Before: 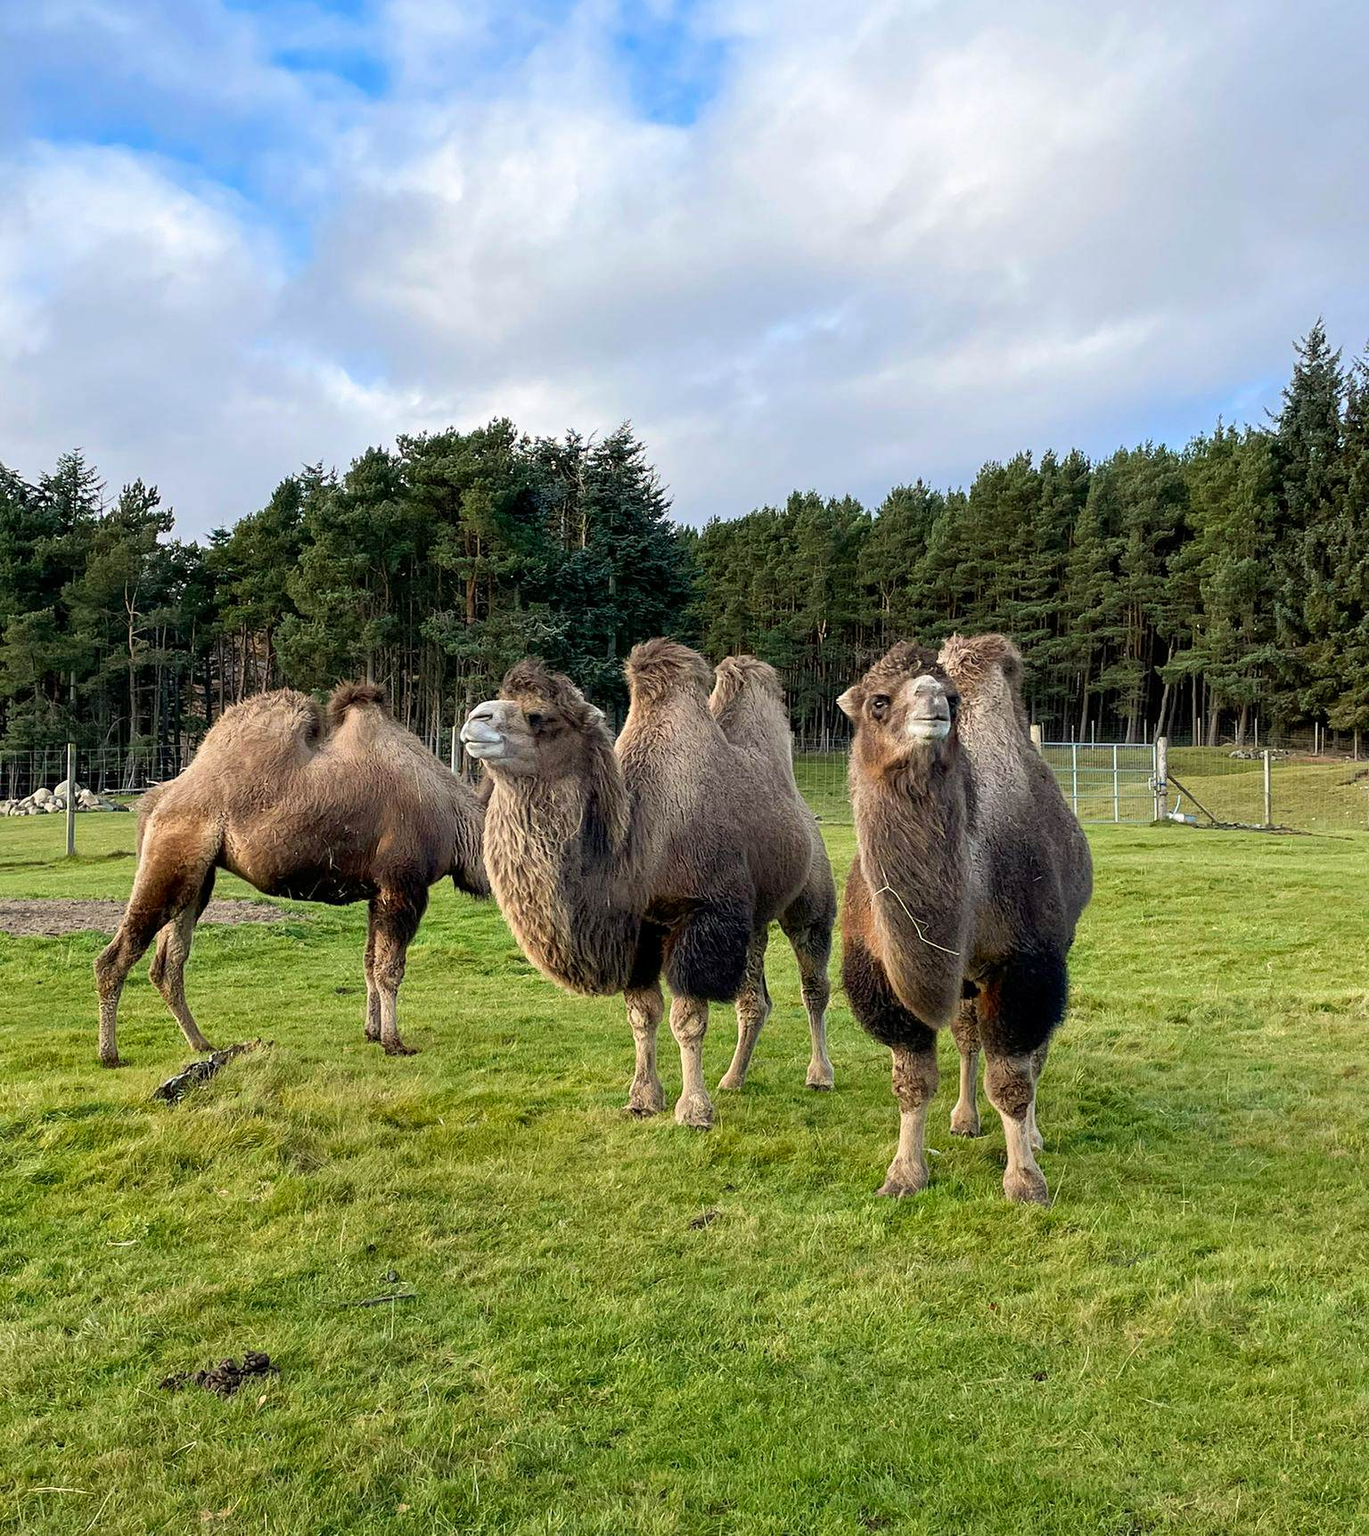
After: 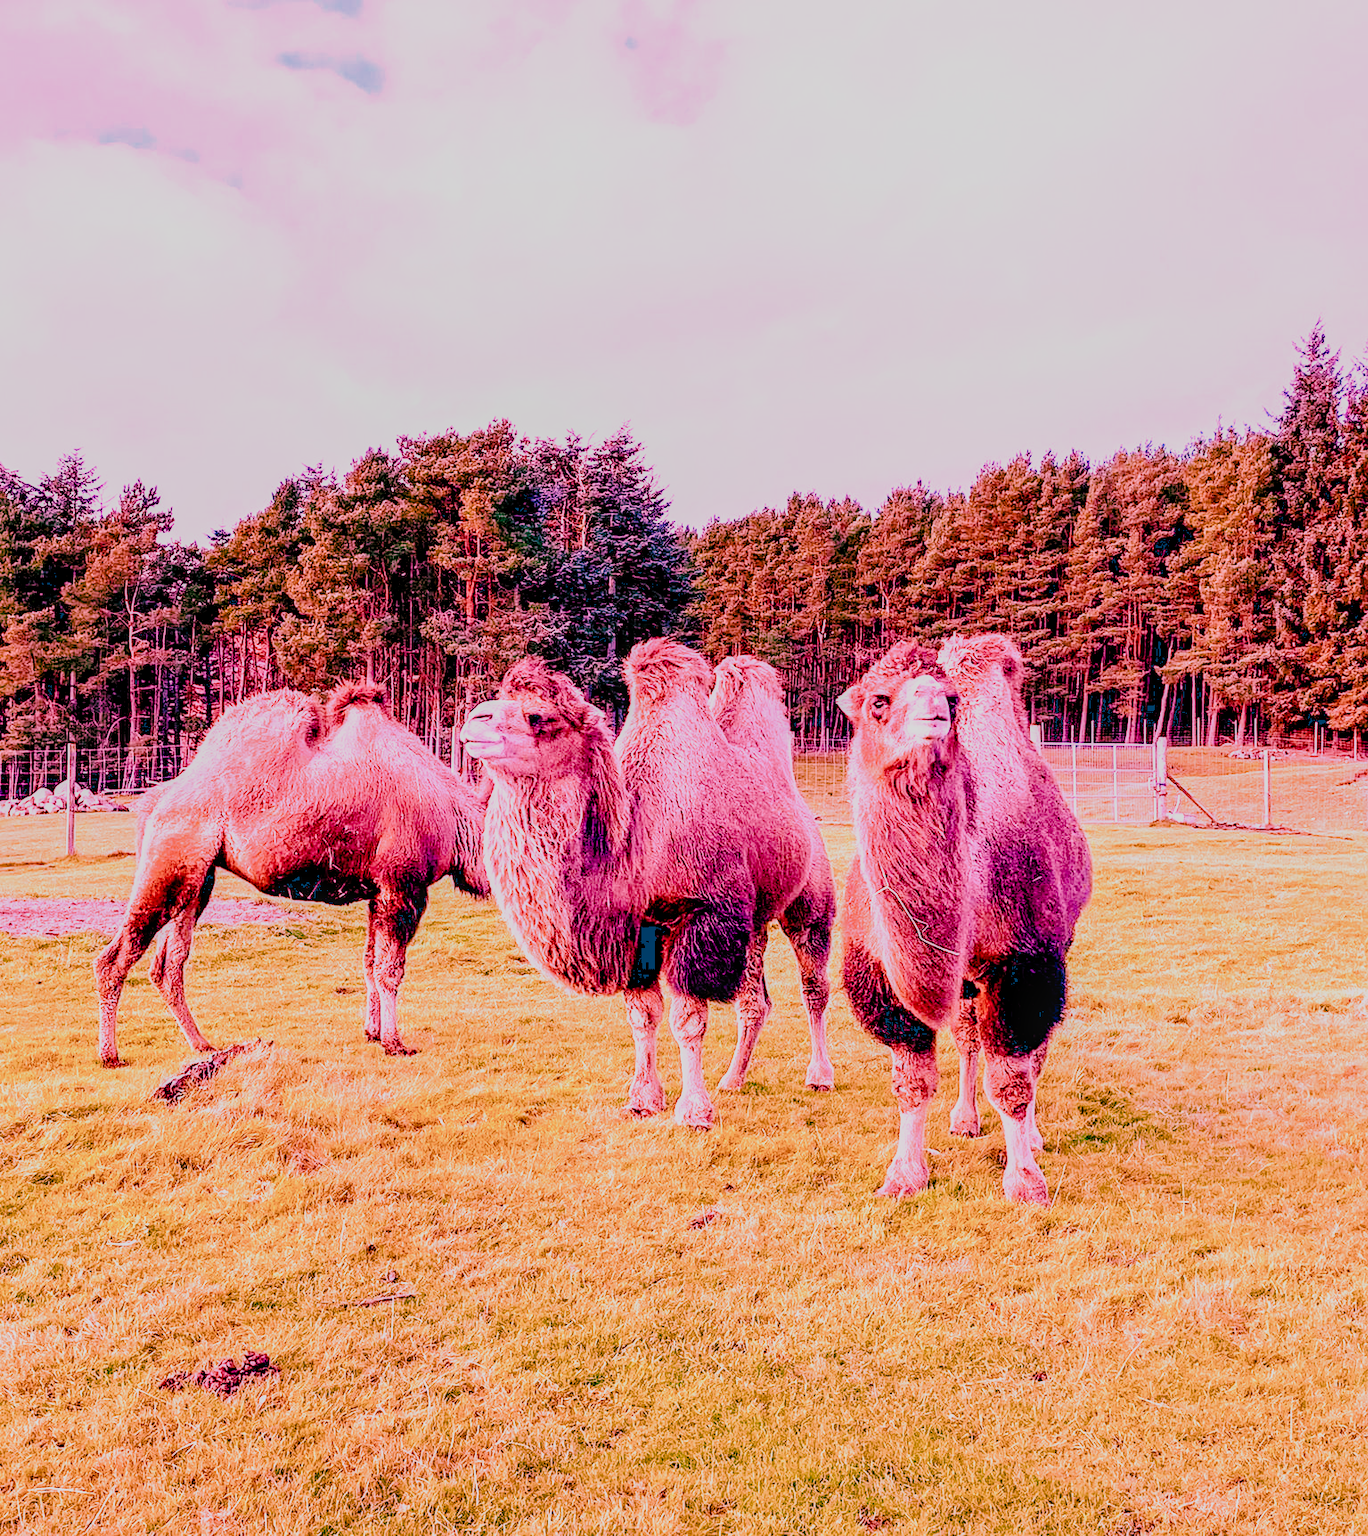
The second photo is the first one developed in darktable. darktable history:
local contrast: on, module defaults
raw chromatic aberrations: on, module defaults
color balance rgb: perceptual saturation grading › global saturation 25%, perceptual brilliance grading › mid-tones 10%, perceptual brilliance grading › shadows 15%, global vibrance 20%
exposure: black level correction 0.001, exposure 0.5 EV, compensate exposure bias true, compensate highlight preservation false
filmic rgb: black relative exposure -7.65 EV, white relative exposure 4.56 EV, hardness 3.61
highlight reconstruction: method reconstruct color, iterations 1, diameter of reconstruction 64 px
hot pixels: on, module defaults
lens correction: scale 1.01, crop 1, focal 85, aperture 2.8, distance 10.02, camera "Canon EOS RP", lens "Canon RF 85mm F2 MACRO IS STM"
raw denoise: x [[0, 0.25, 0.5, 0.75, 1] ×4]
tone equalizer "mask blending: all purposes": on, module defaults
white balance: red 2.107, blue 1.593
base curve: curves: ch0 [(0, 0) (0.032, 0.037) (0.105, 0.228) (0.435, 0.76) (0.856, 0.983) (1, 1)], preserve colors none | blend: blend mode average, opacity 20%; mask: uniform (no mask)
contrast brightness saturation: brightness -1, saturation 1 | blend: blend mode average, opacity 20%; mask: uniform (no mask)
filmic: grey point source 9, black point source -8.55, white point source 3.45, grey point target 18, white point target 100, output power 2.2, latitude stops 3.5, contrast 1.62, saturation 60, global saturation 70, balance -12, preserve color 1 | blend: blend mode average, opacity 100%; mask: uniform (no mask)
levels: levels [0, 0.478, 1] | blend: blend mode average, opacity 50%; mask: uniform (no mask)
sharpen: radius 4 | blend: blend mode average, opacity 50%; mask: uniform (no mask)
tone curve: curves: ch0 [(0, 0) (0.004, 0.002) (0.02, 0.013) (0.218, 0.218) (0.664, 0.718) (0.832, 0.873) (1, 1)], preserve colors none | blend: blend mode average, opacity 100%; mask: uniform (no mask)
